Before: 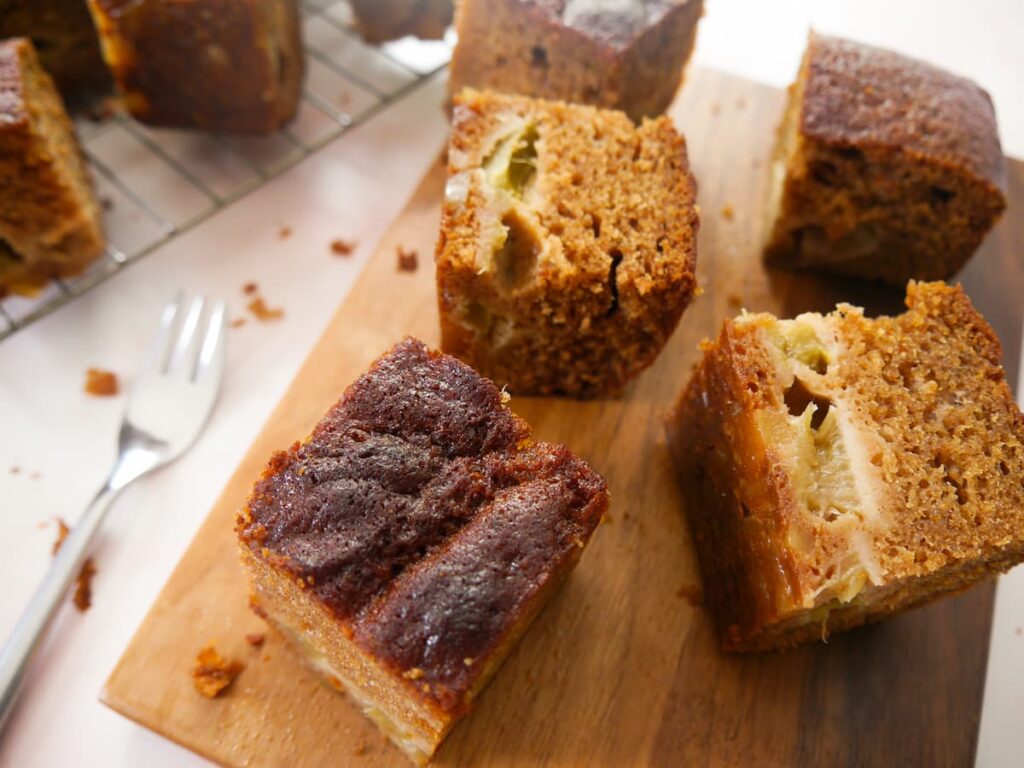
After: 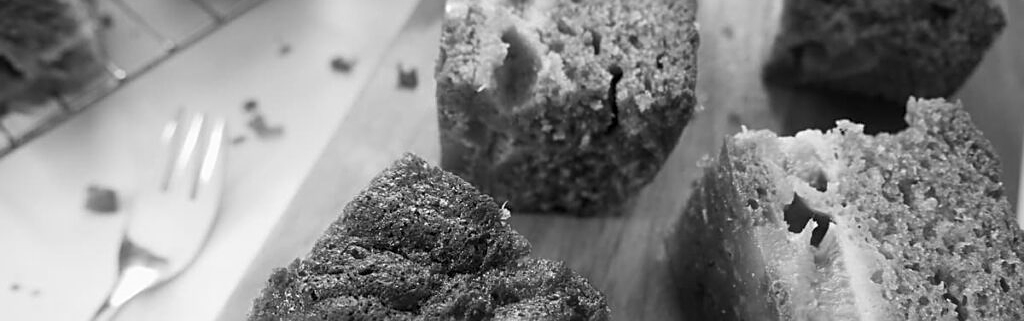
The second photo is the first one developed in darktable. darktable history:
monochrome: a -6.99, b 35.61, size 1.4
sharpen: on, module defaults
crop and rotate: top 23.84%, bottom 34.294%
